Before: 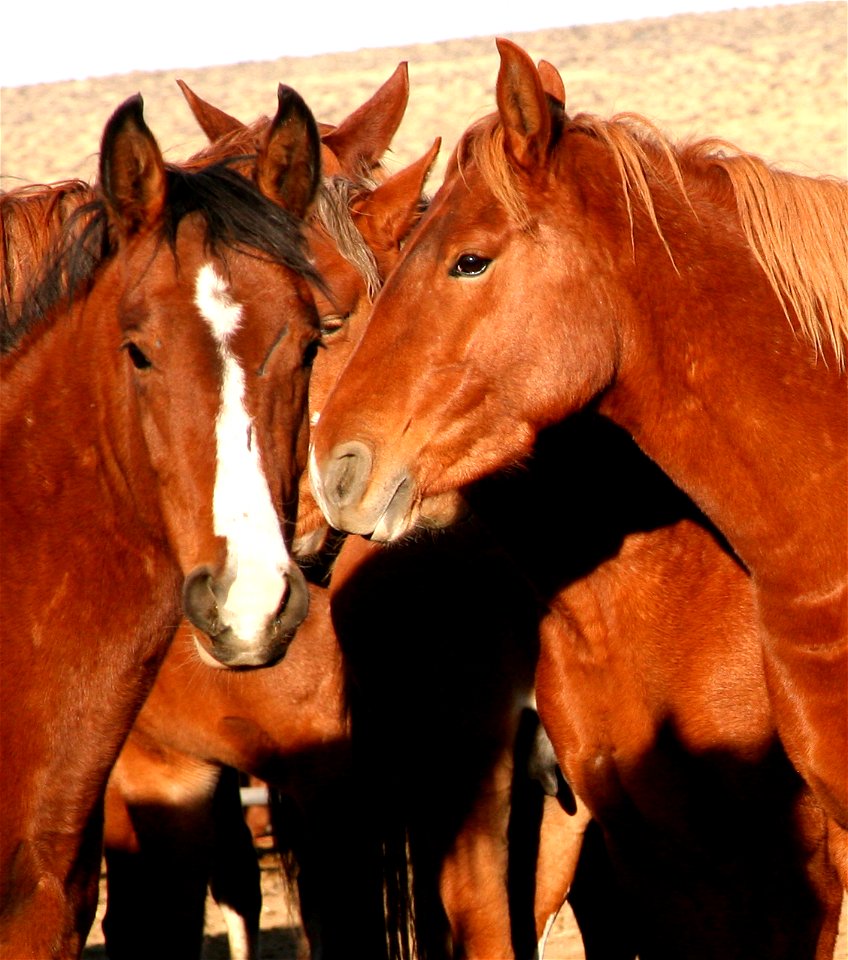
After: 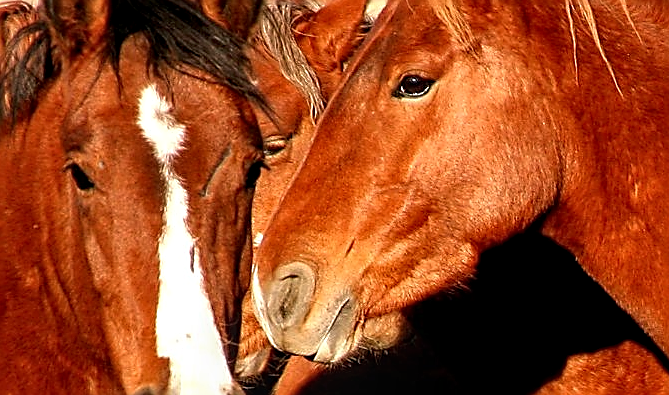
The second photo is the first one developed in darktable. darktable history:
local contrast: detail 130%
sharpen: radius 1.738, amount 1.285
crop: left 6.779%, top 18.729%, right 14.27%, bottom 40.06%
